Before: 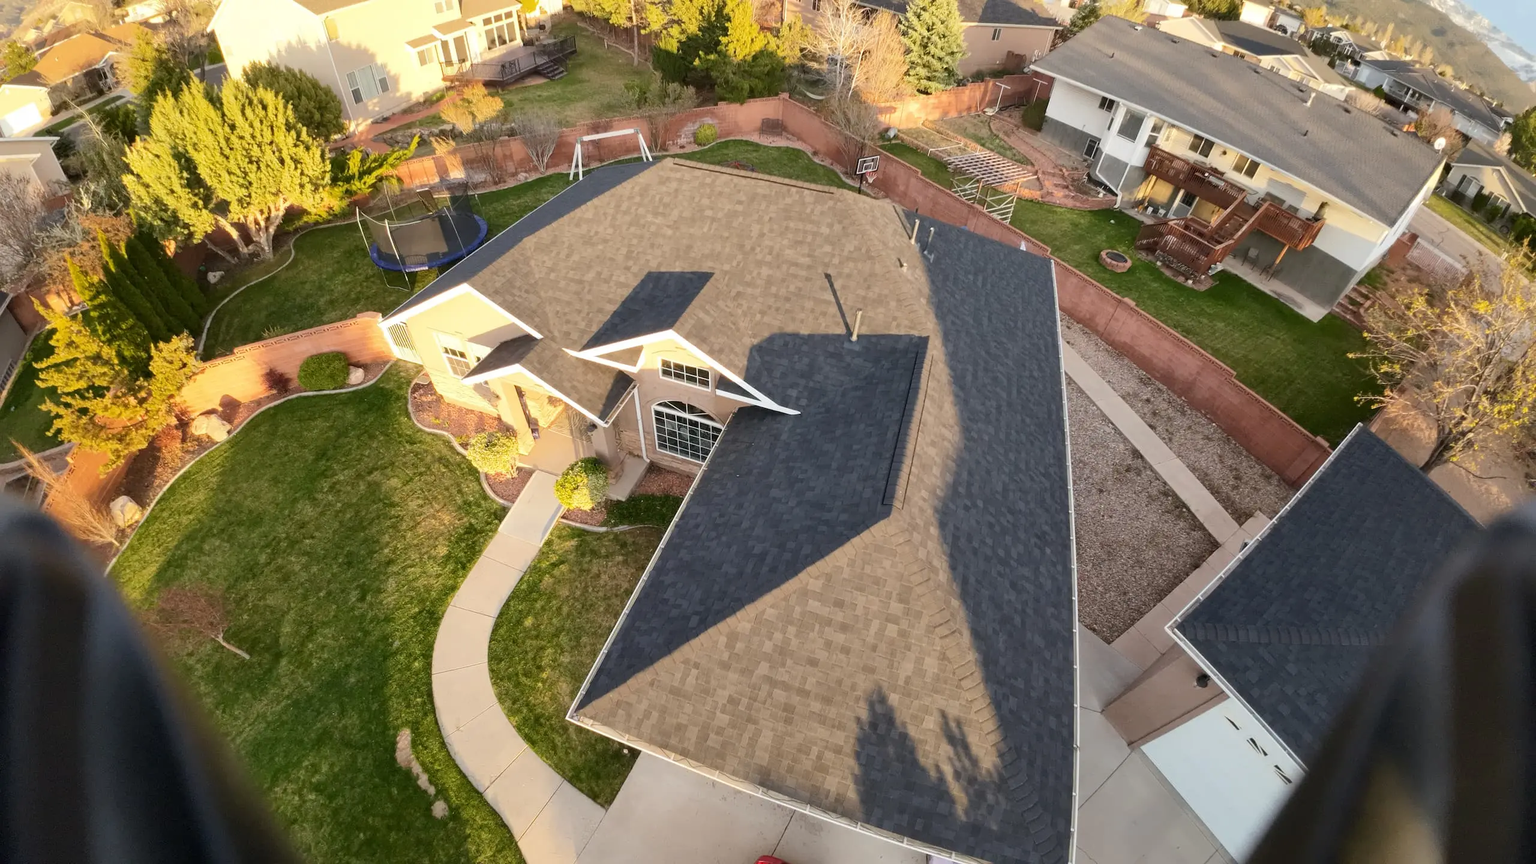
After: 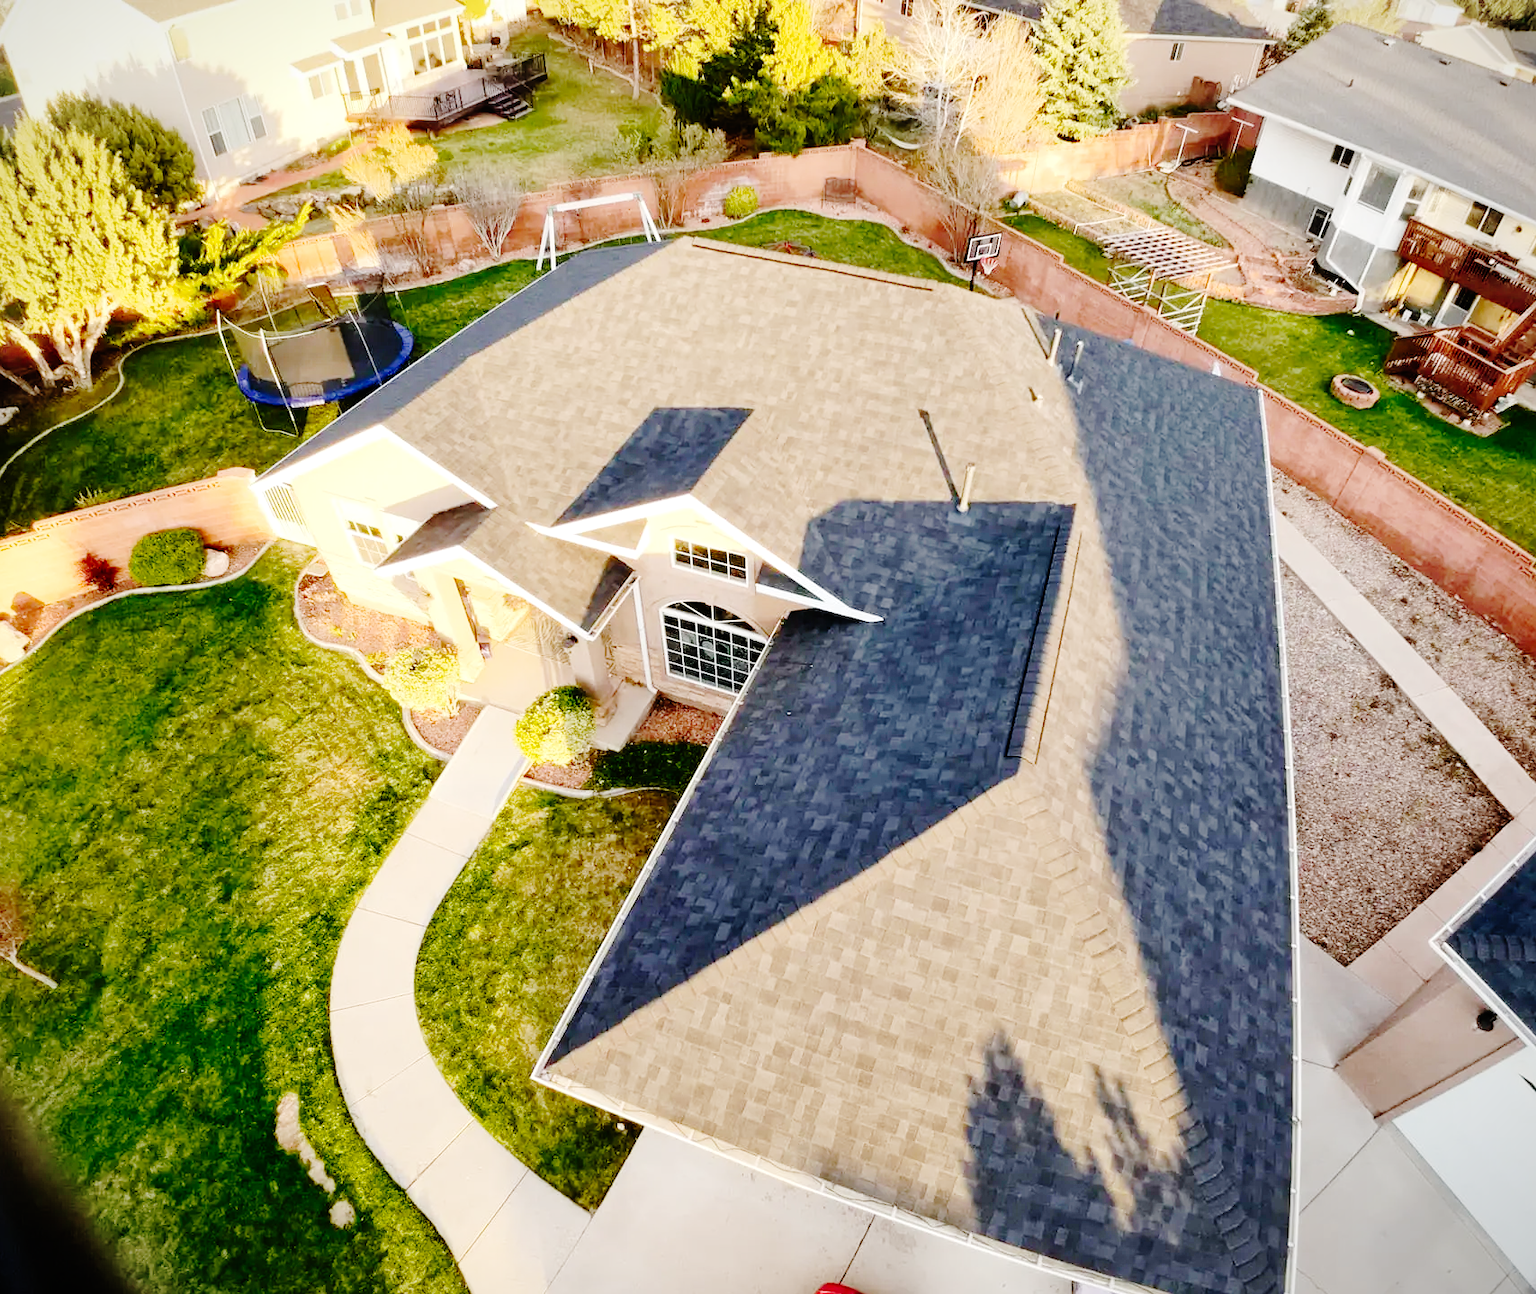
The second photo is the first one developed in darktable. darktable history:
vignetting: fall-off start 99.24%, fall-off radius 70.95%, width/height ratio 1.172, unbound false
exposure: black level correction 0, exposure 0.2 EV, compensate highlight preservation false
base curve: curves: ch0 [(0, 0) (0.036, 0.01) (0.123, 0.254) (0.258, 0.504) (0.507, 0.748) (1, 1)], preserve colors none
crop and rotate: left 13.828%, right 19.49%
